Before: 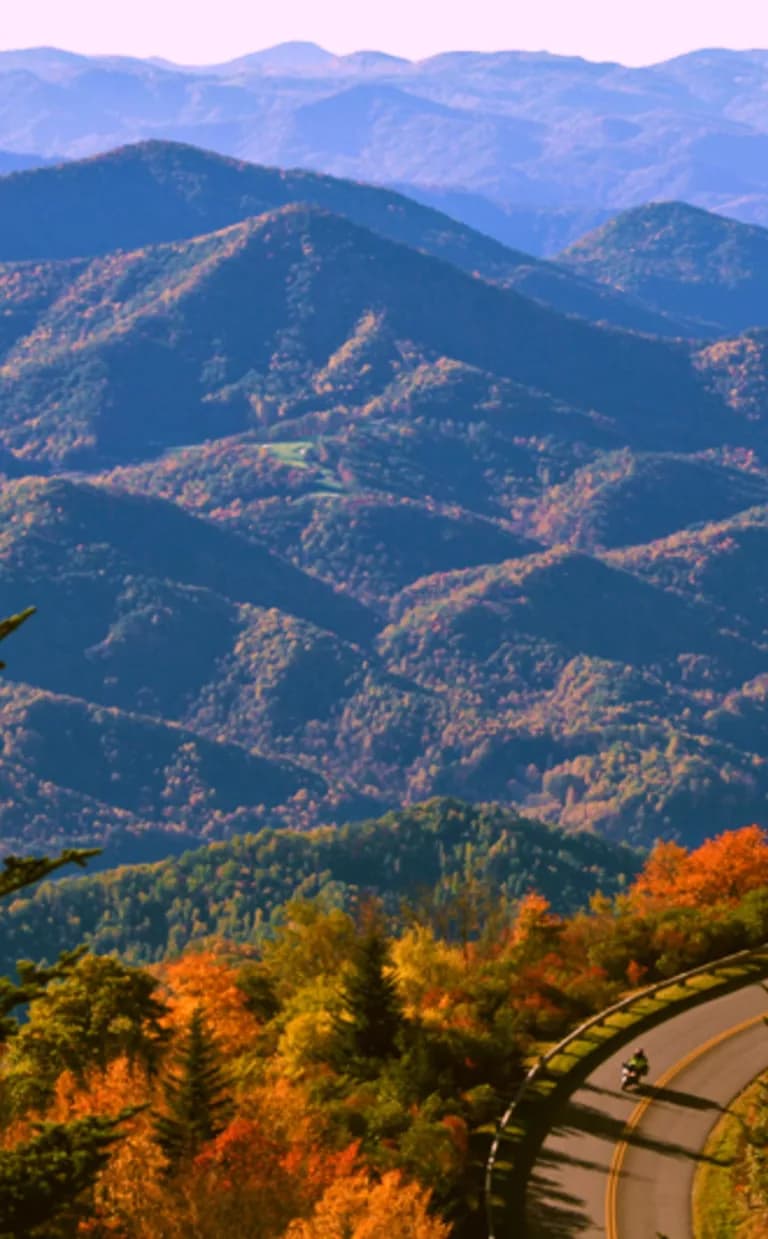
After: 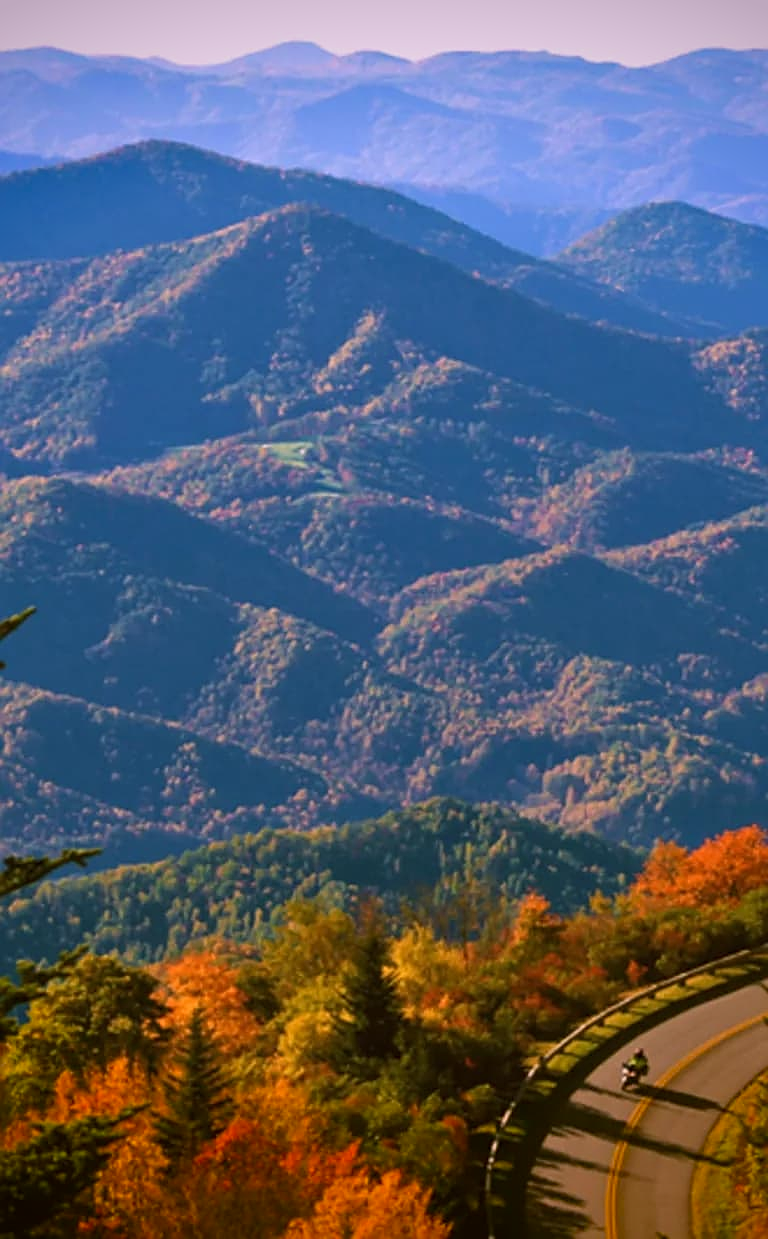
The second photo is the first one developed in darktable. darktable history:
vignetting: fall-off start 88.53%, fall-off radius 44.2%, saturation 0.376, width/height ratio 1.161
sharpen: on, module defaults
